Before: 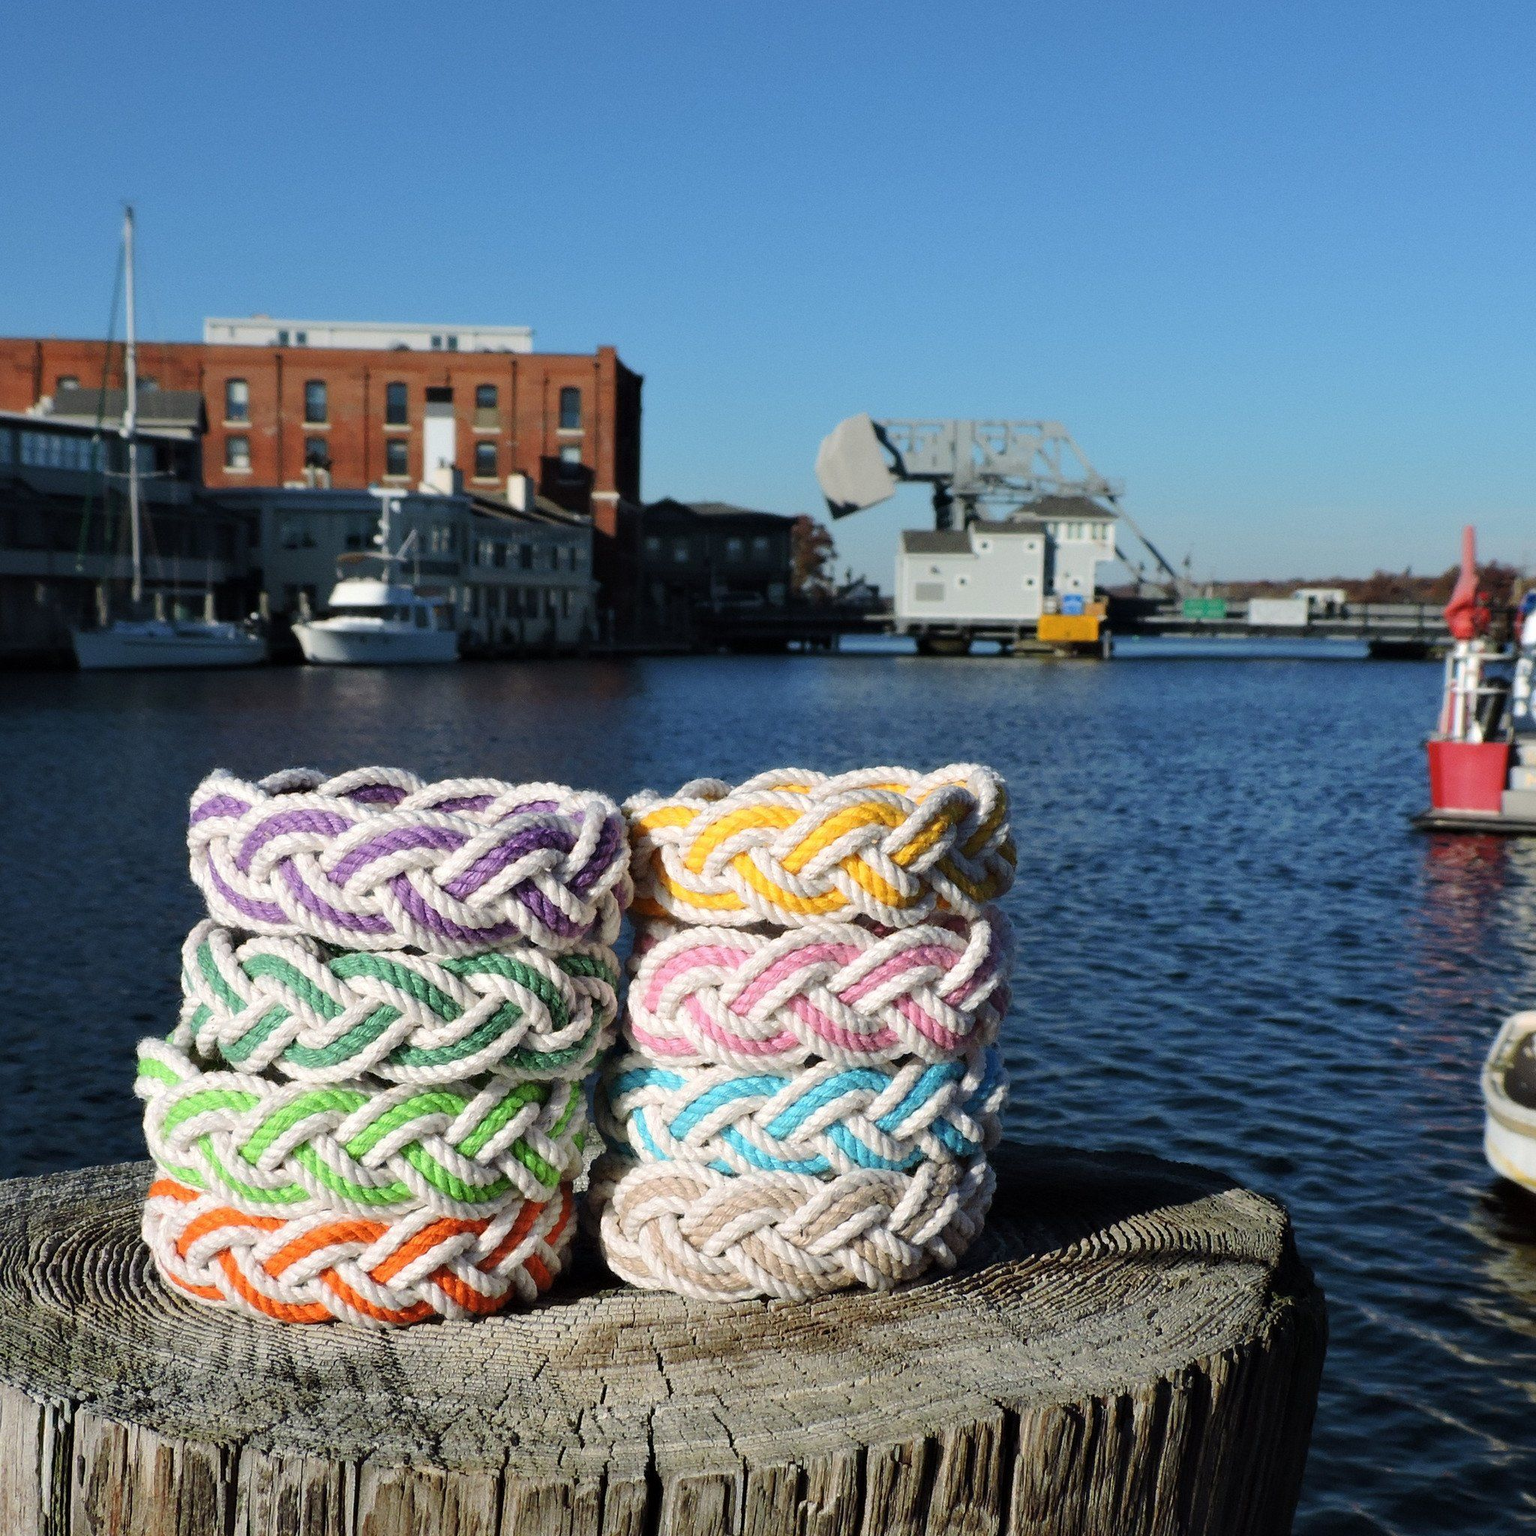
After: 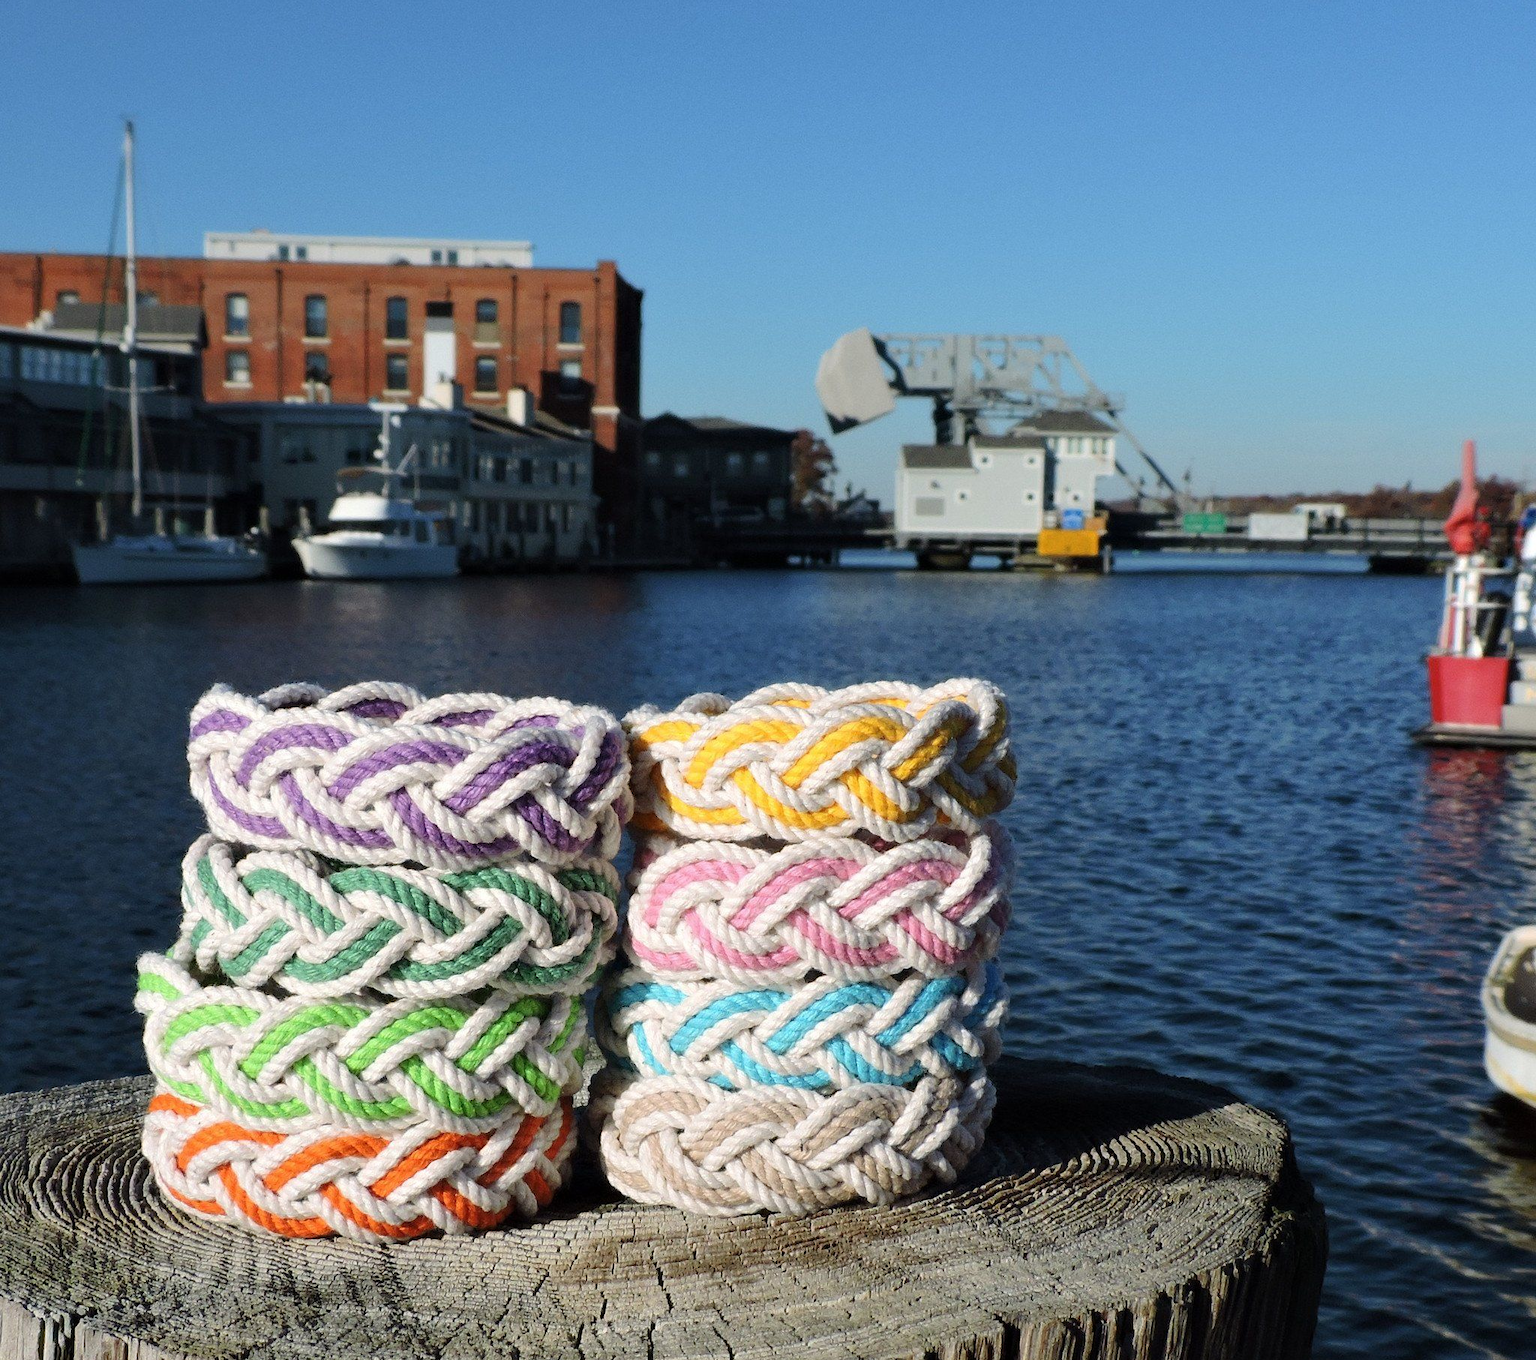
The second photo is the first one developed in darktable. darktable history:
crop and rotate: top 5.586%, bottom 5.792%
